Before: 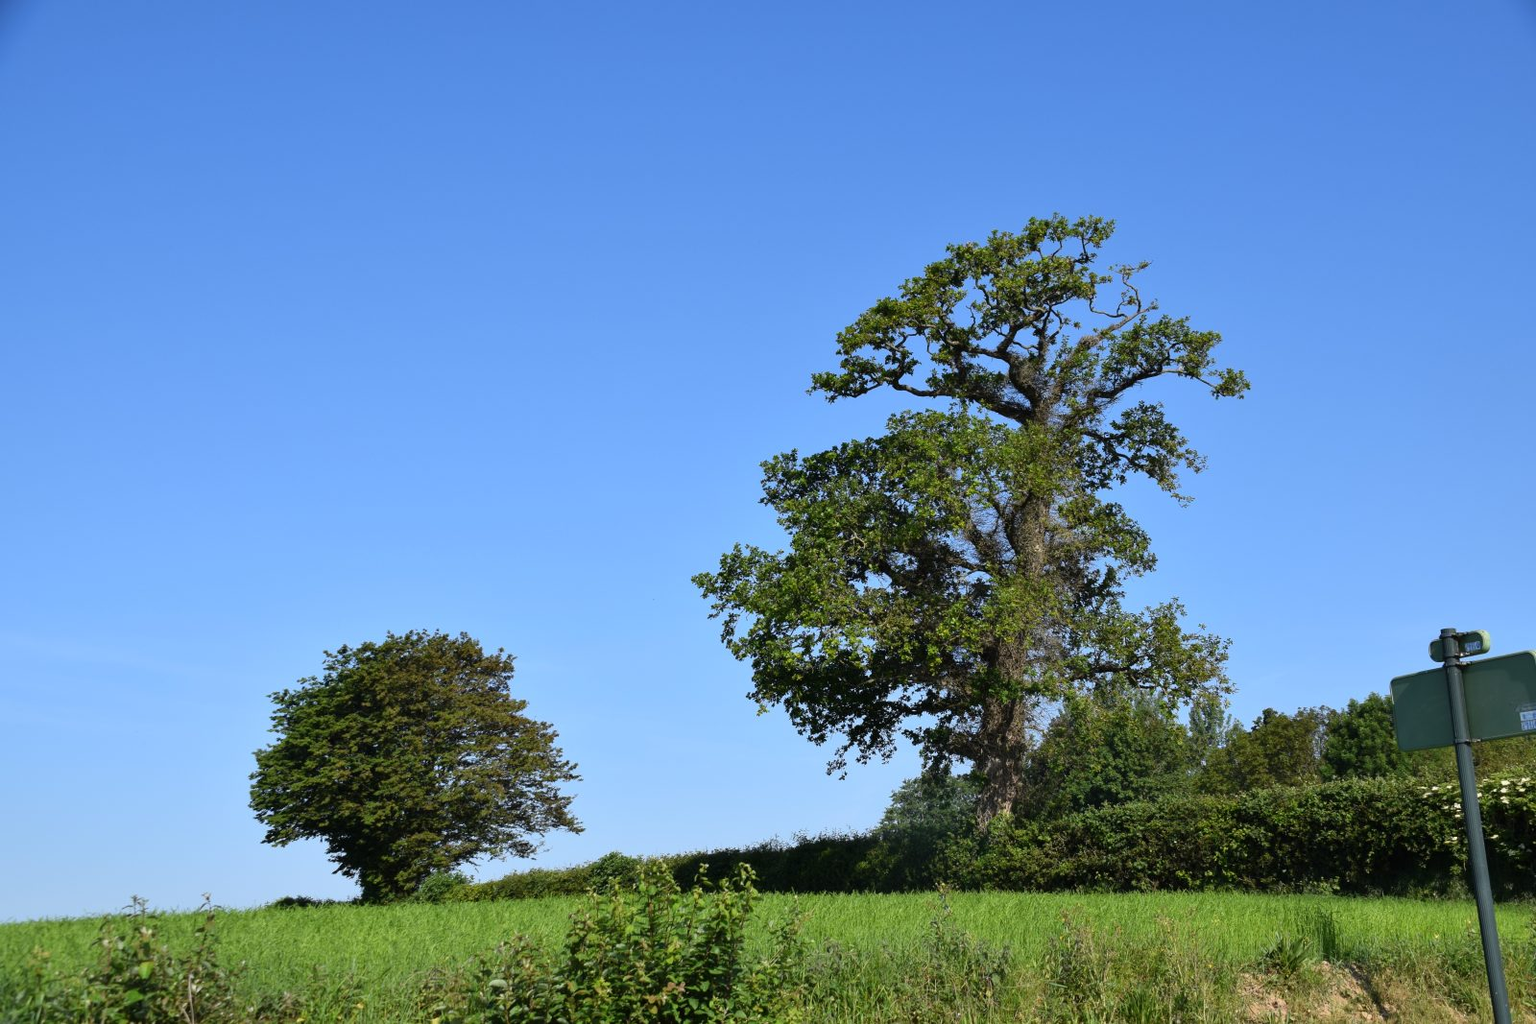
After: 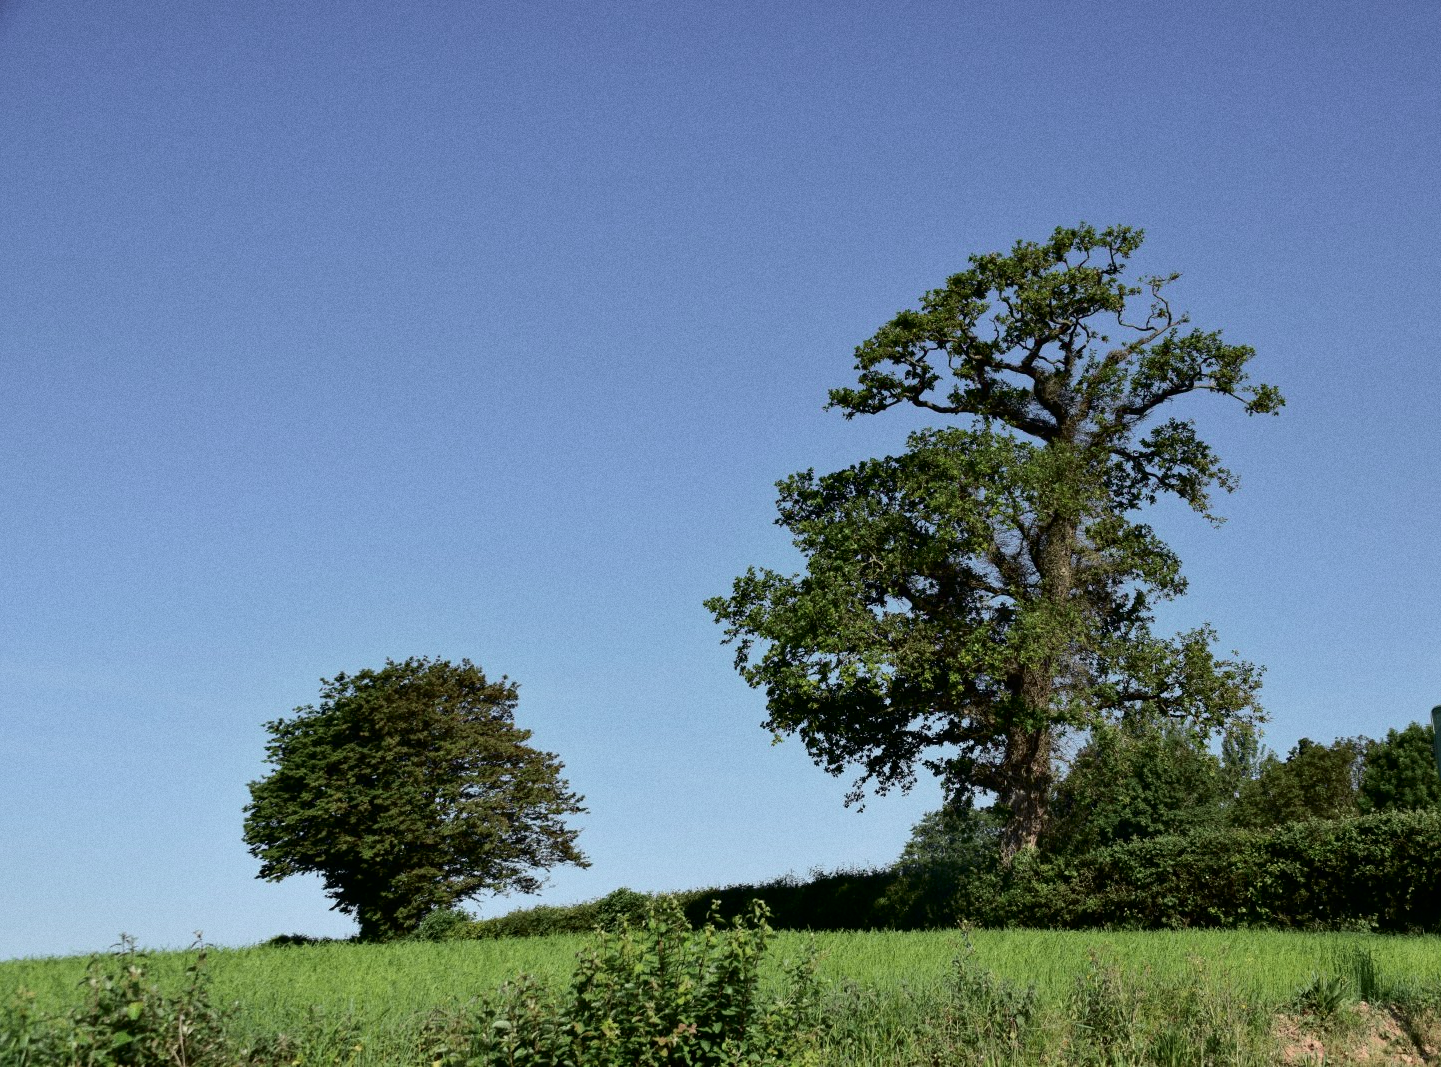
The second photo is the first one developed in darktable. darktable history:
graduated density: rotation 5.63°, offset 76.9
tone curve: curves: ch0 [(0.003, 0) (0.066, 0.023) (0.149, 0.094) (0.264, 0.238) (0.395, 0.401) (0.517, 0.553) (0.716, 0.743) (0.813, 0.846) (1, 1)]; ch1 [(0, 0) (0.164, 0.115) (0.337, 0.332) (0.39, 0.398) (0.464, 0.461) (0.501, 0.5) (0.521, 0.529) (0.571, 0.588) (0.652, 0.681) (0.733, 0.749) (0.811, 0.796) (1, 1)]; ch2 [(0, 0) (0.337, 0.382) (0.464, 0.476) (0.501, 0.502) (0.527, 0.54) (0.556, 0.567) (0.6, 0.59) (0.687, 0.675) (1, 1)], color space Lab, independent channels, preserve colors none
grain: coarseness 0.09 ISO
crop and rotate: left 1.088%, right 8.807%
